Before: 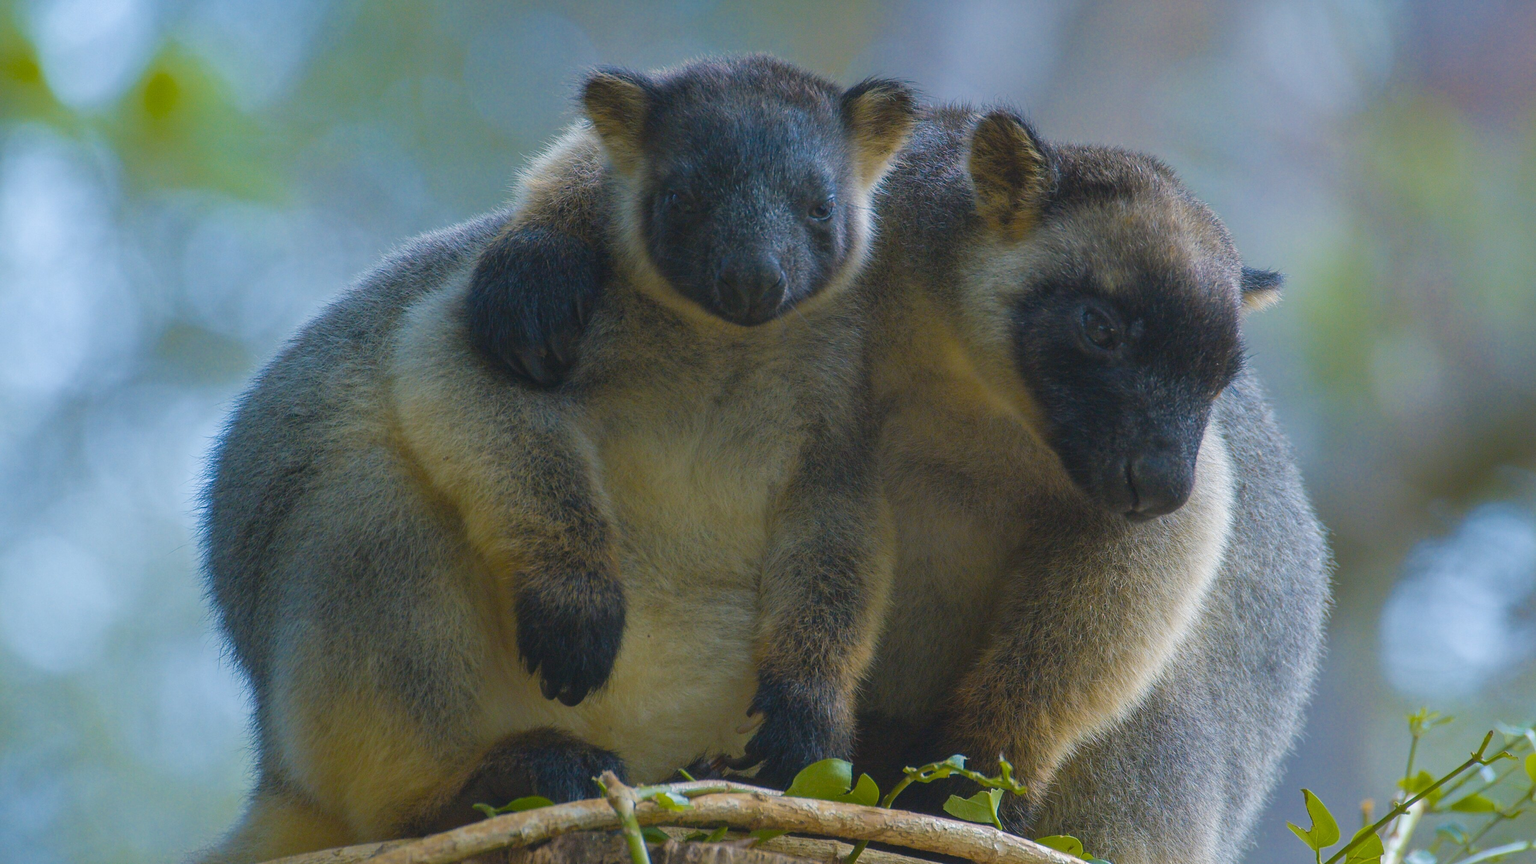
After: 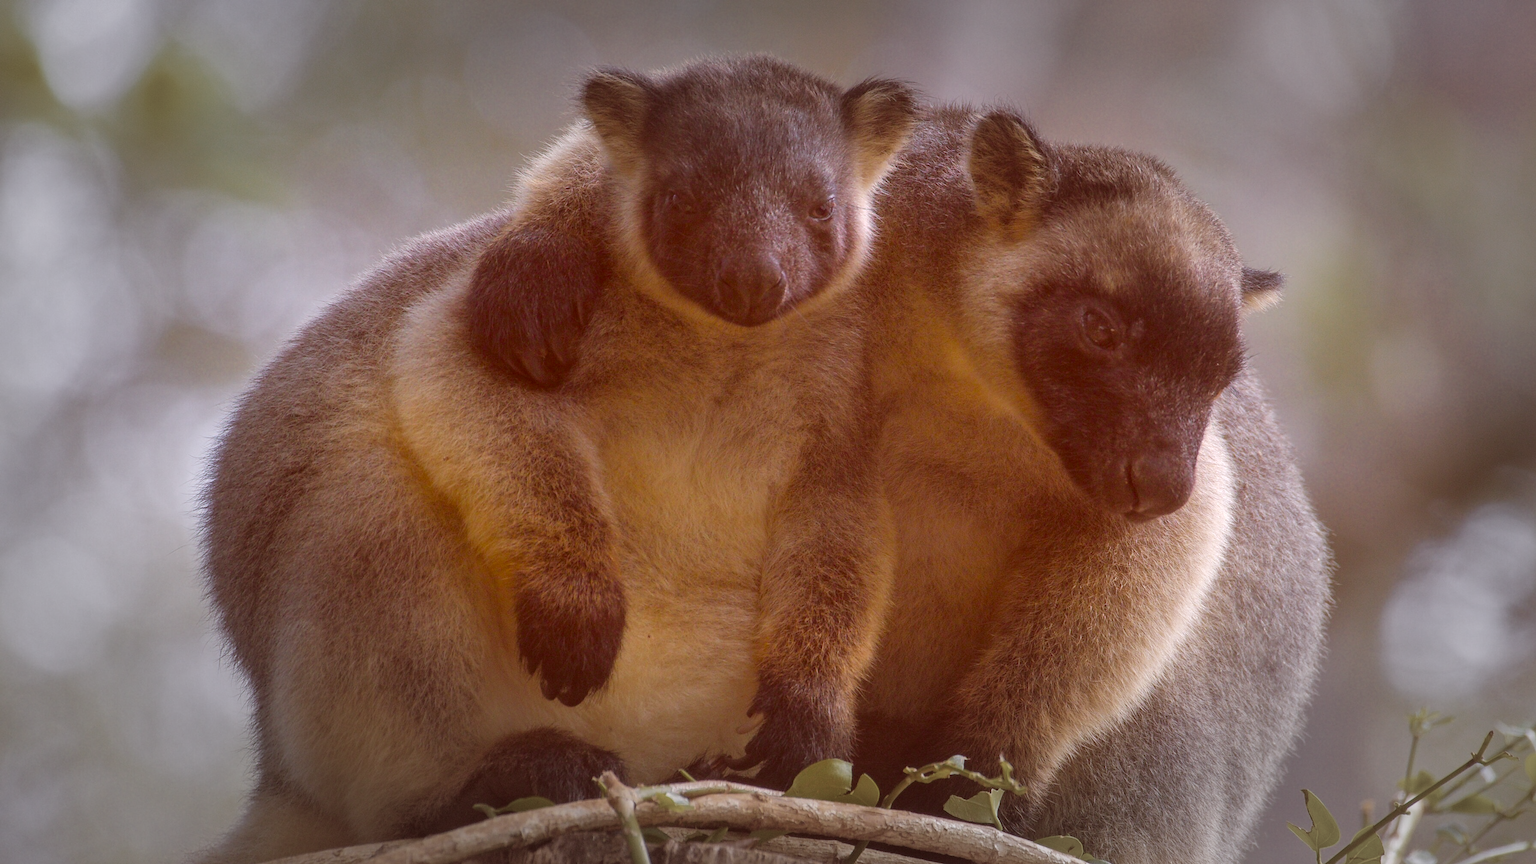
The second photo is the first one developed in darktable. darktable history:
vignetting: fall-off start 48.41%, automatic ratio true, width/height ratio 1.29, unbound false
color correction: highlights a* 9.03, highlights b* 8.71, shadows a* 40, shadows b* 40, saturation 0.8
white balance: red 1.004, blue 1.024
exposure: black level correction 0, exposure 0.5 EV, compensate highlight preservation false
